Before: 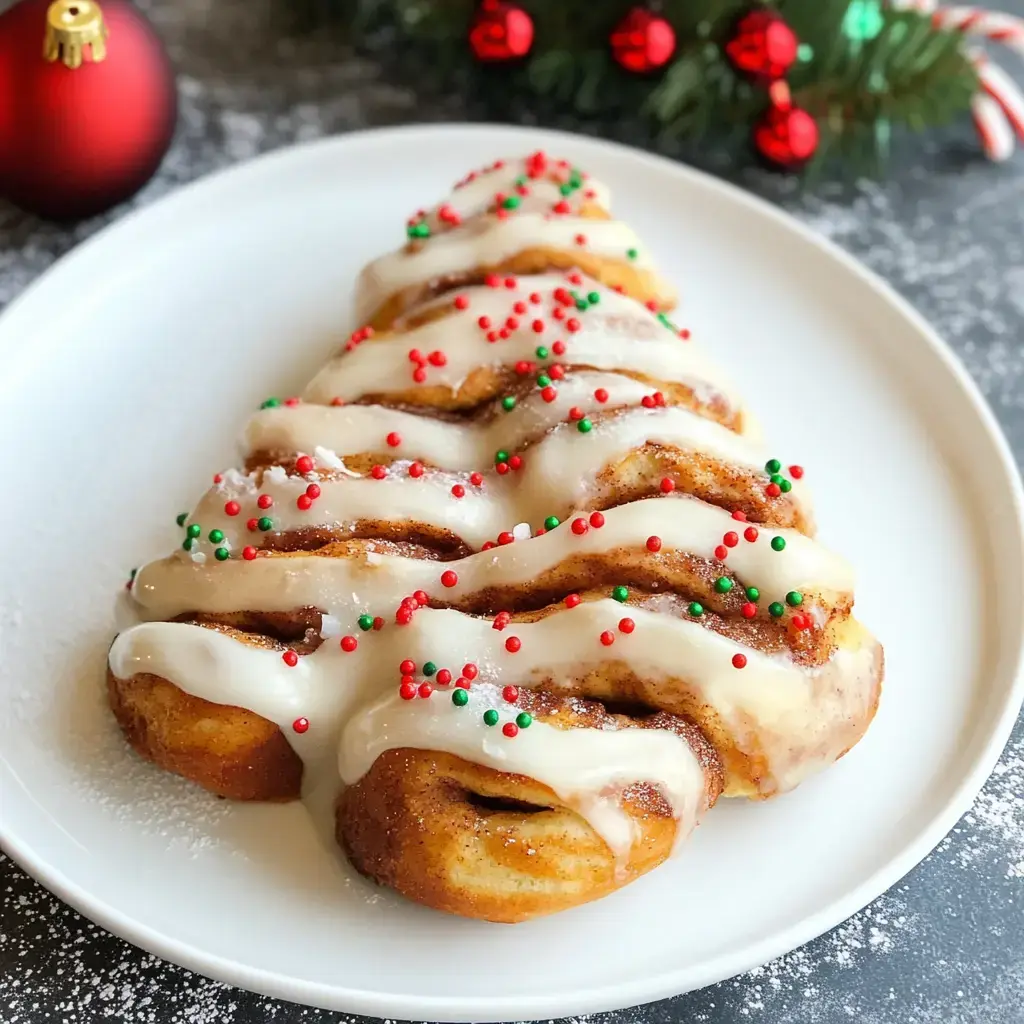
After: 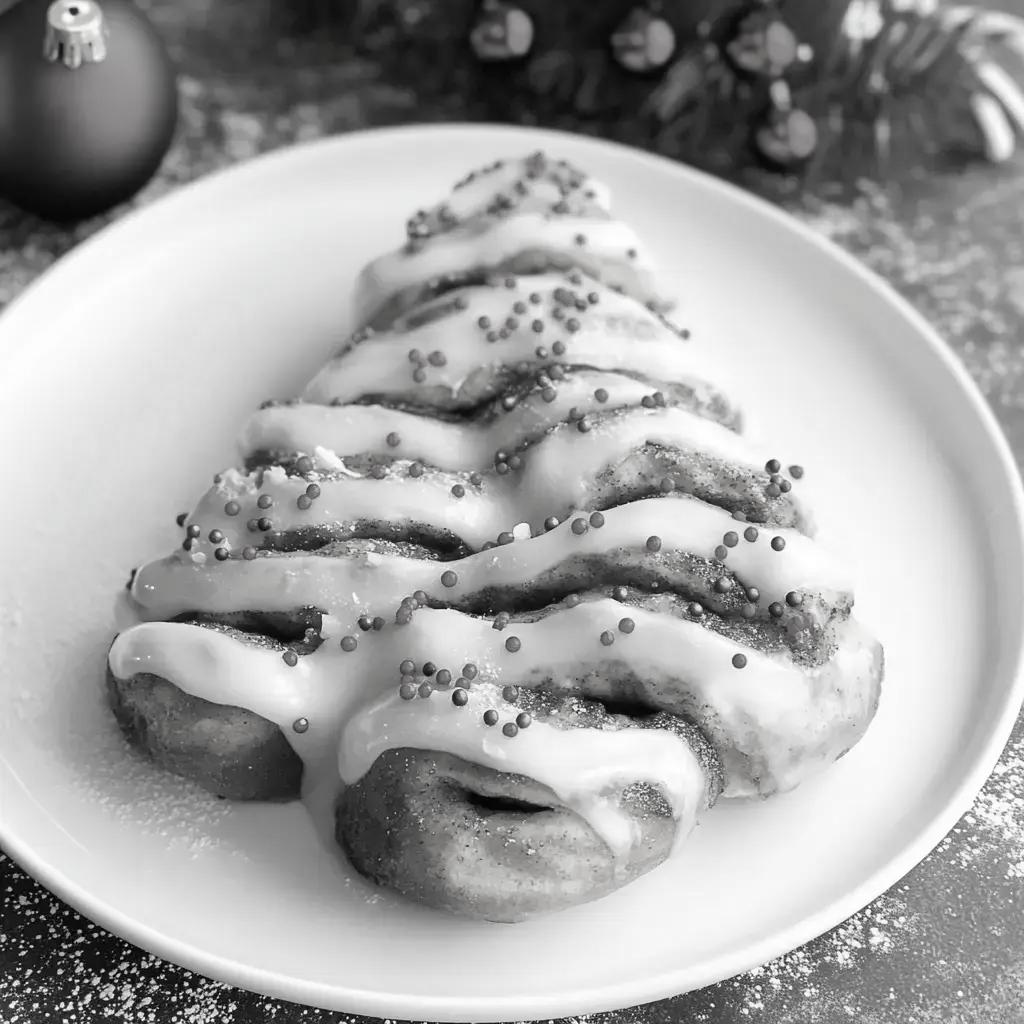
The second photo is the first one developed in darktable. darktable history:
contrast brightness saturation: saturation -0.991
